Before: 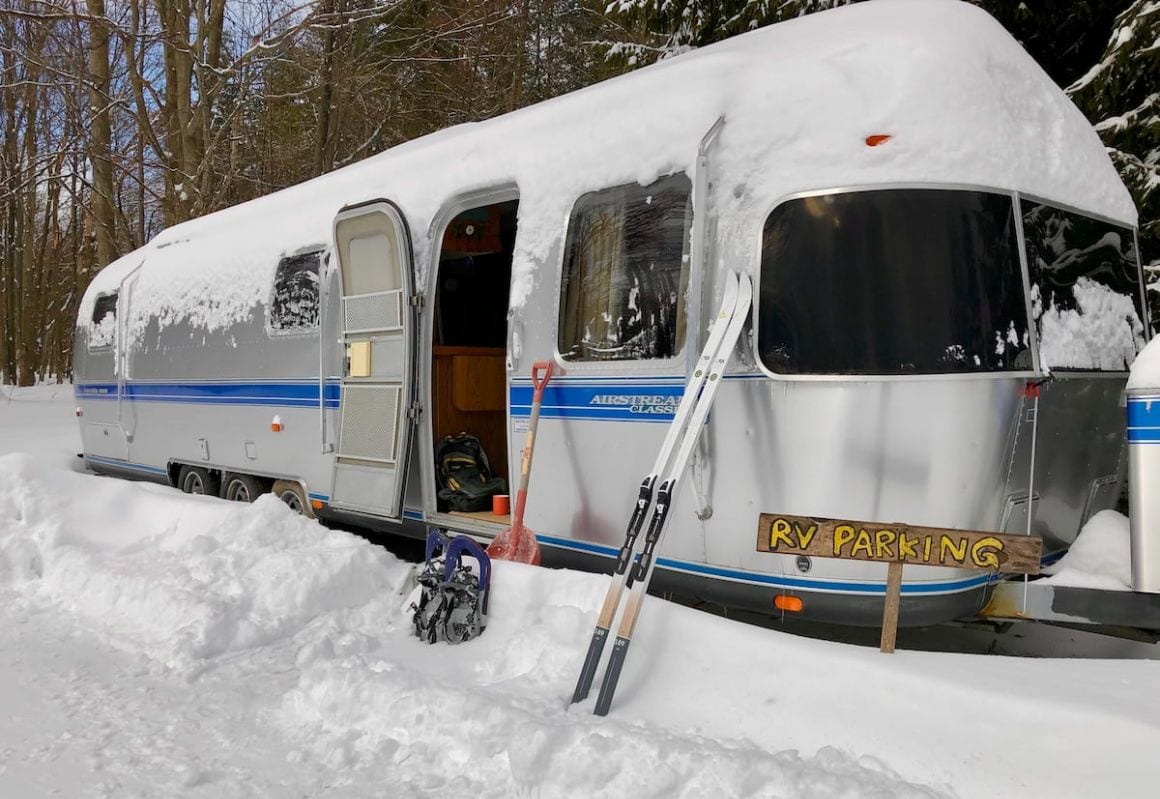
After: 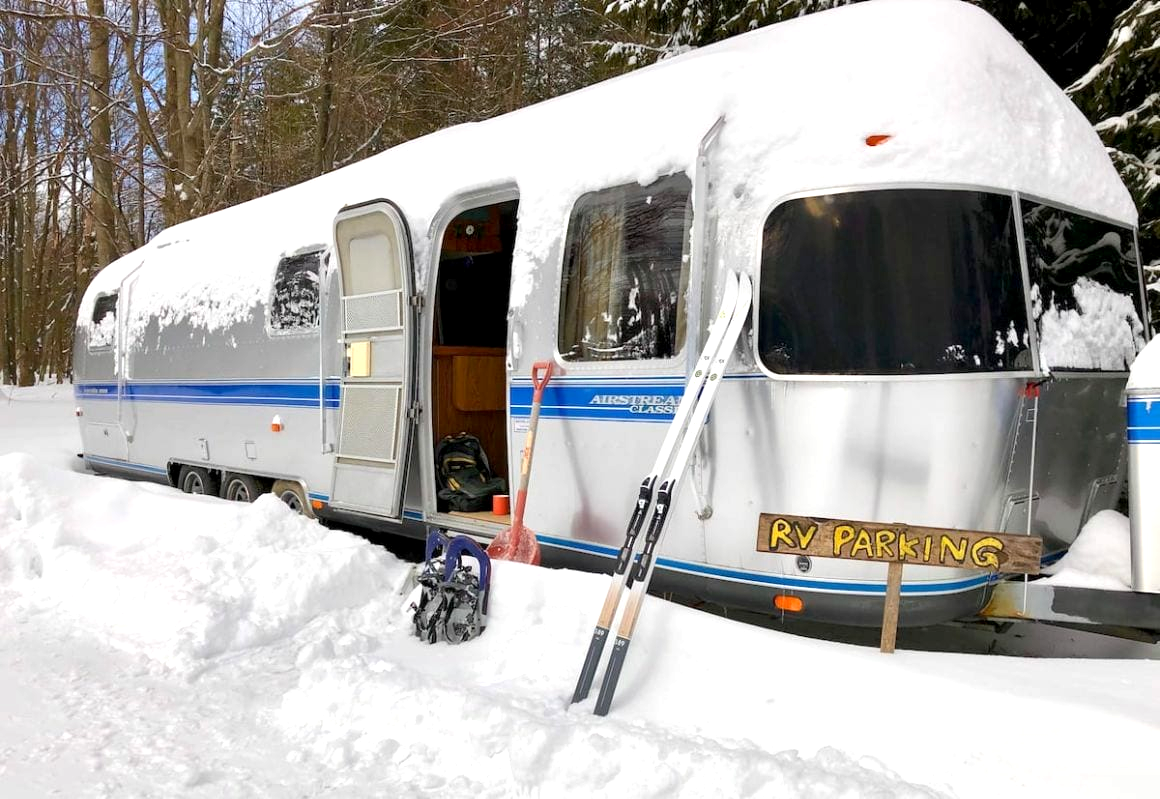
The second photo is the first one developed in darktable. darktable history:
exposure: black level correction 0.002, exposure 0.676 EV, compensate highlight preservation false
